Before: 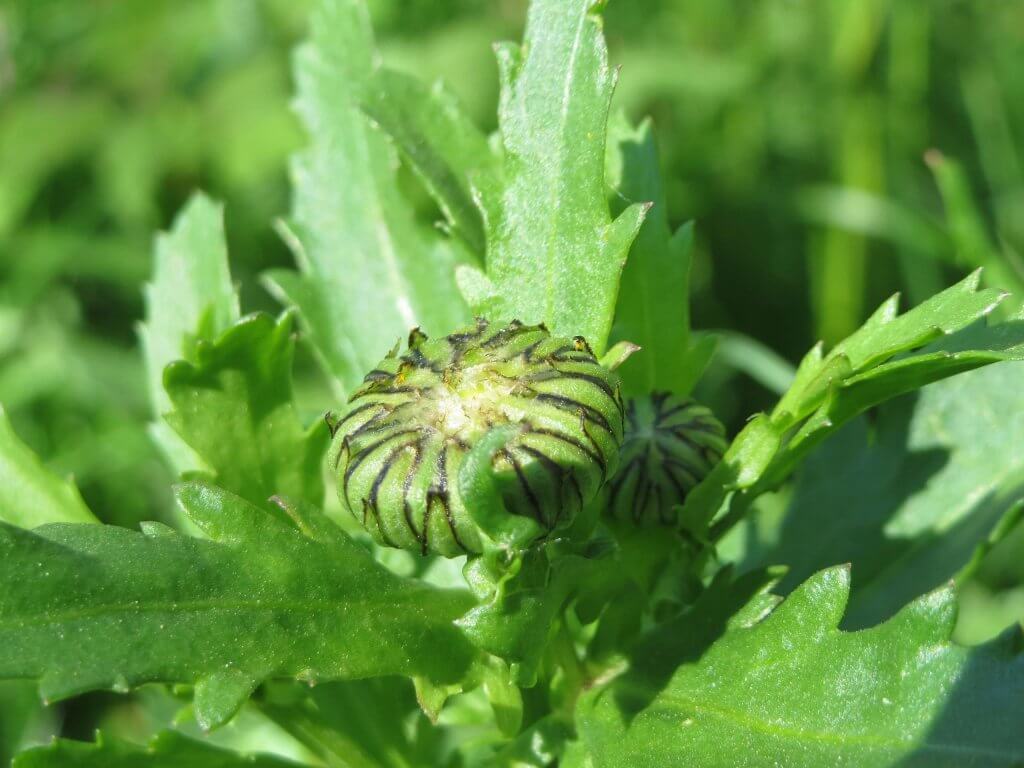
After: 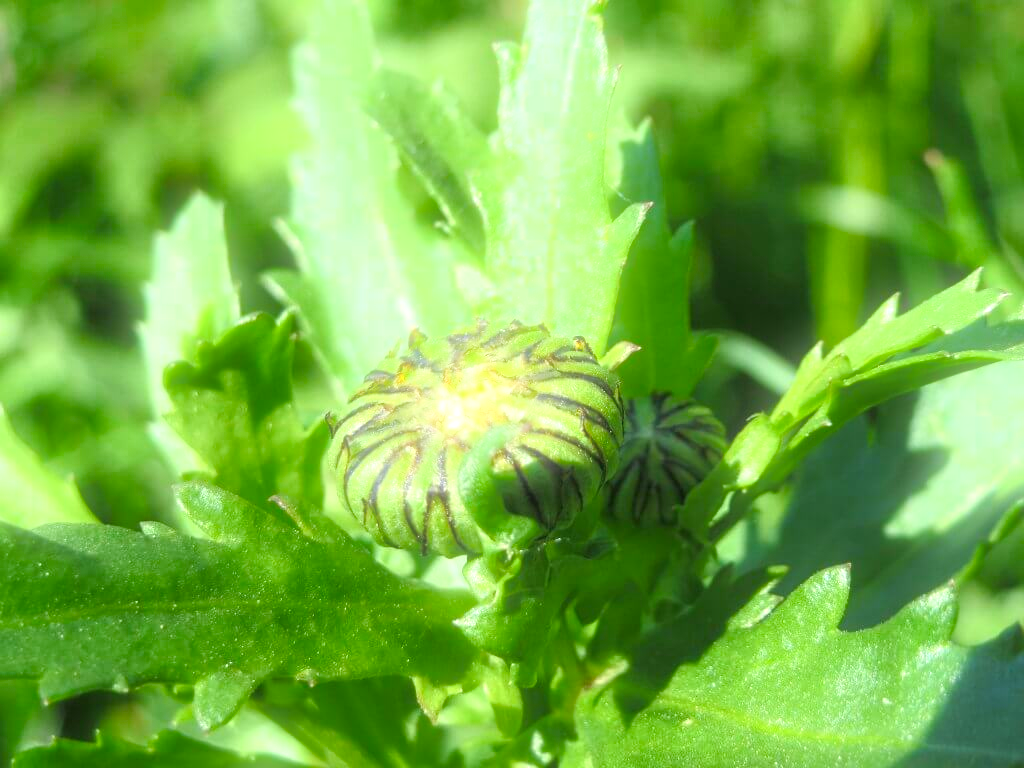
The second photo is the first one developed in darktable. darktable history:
exposure: black level correction 0.001, exposure 0.5 EV, compensate exposure bias true, compensate highlight preservation false
color balance rgb: shadows fall-off 101%, linear chroma grading › mid-tones 7.63%, perceptual saturation grading › mid-tones 11.68%, mask middle-gray fulcrum 22.45%, global vibrance 10.11%, saturation formula JzAzBz (2021)
bloom: size 5%, threshold 95%, strength 15%
white balance: emerald 1
